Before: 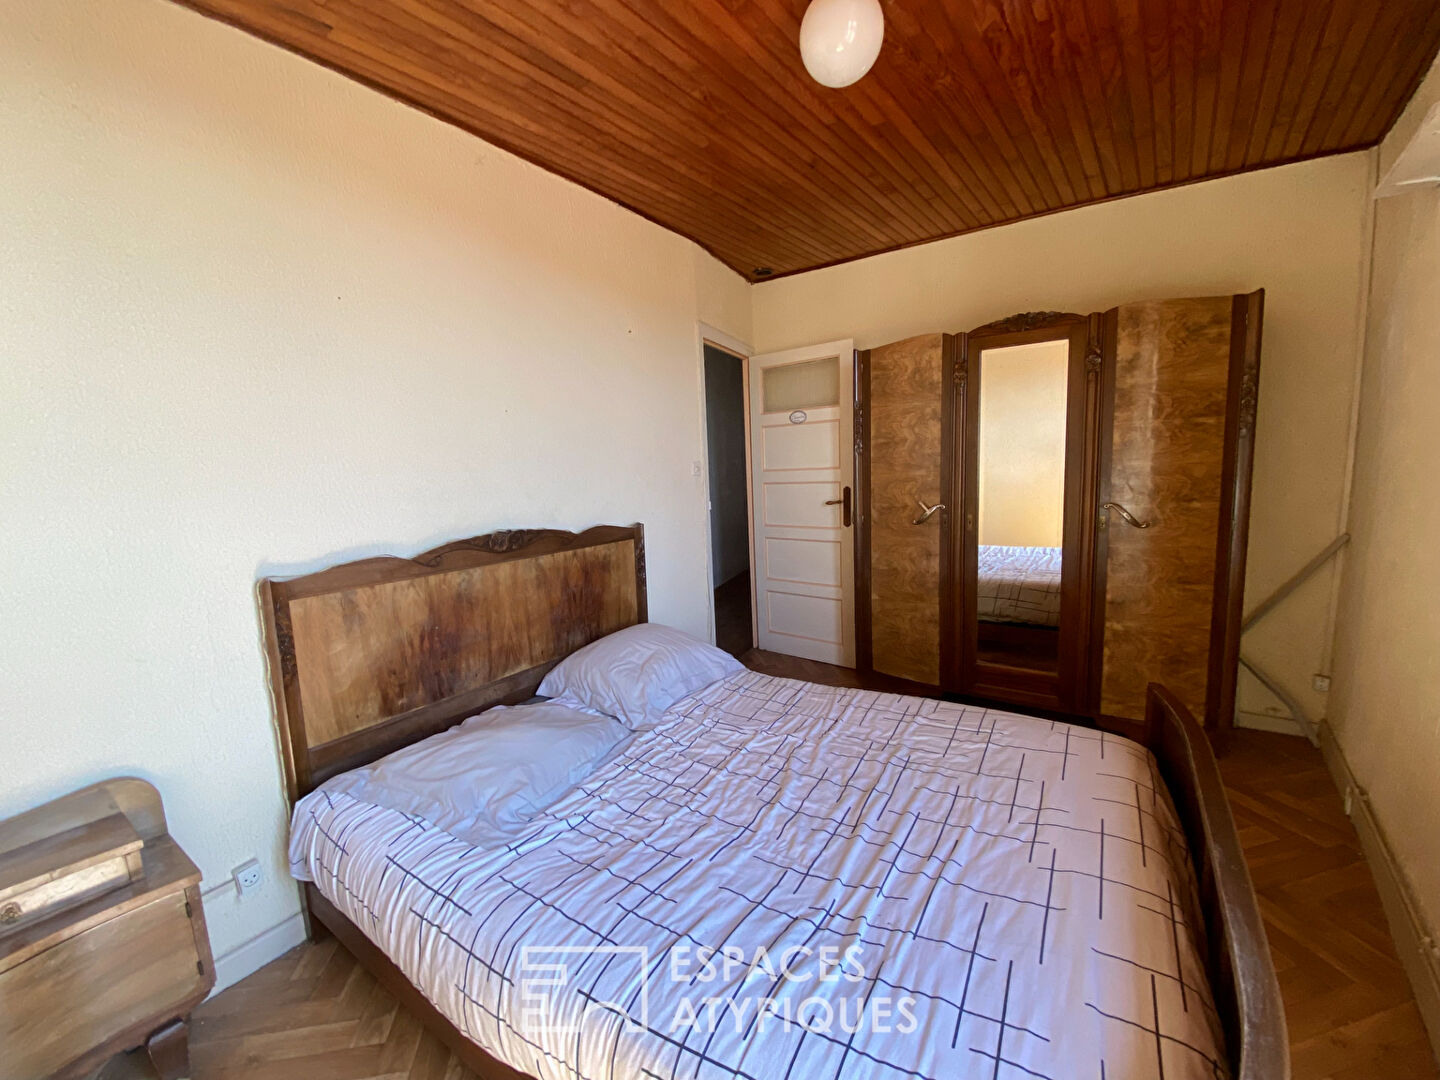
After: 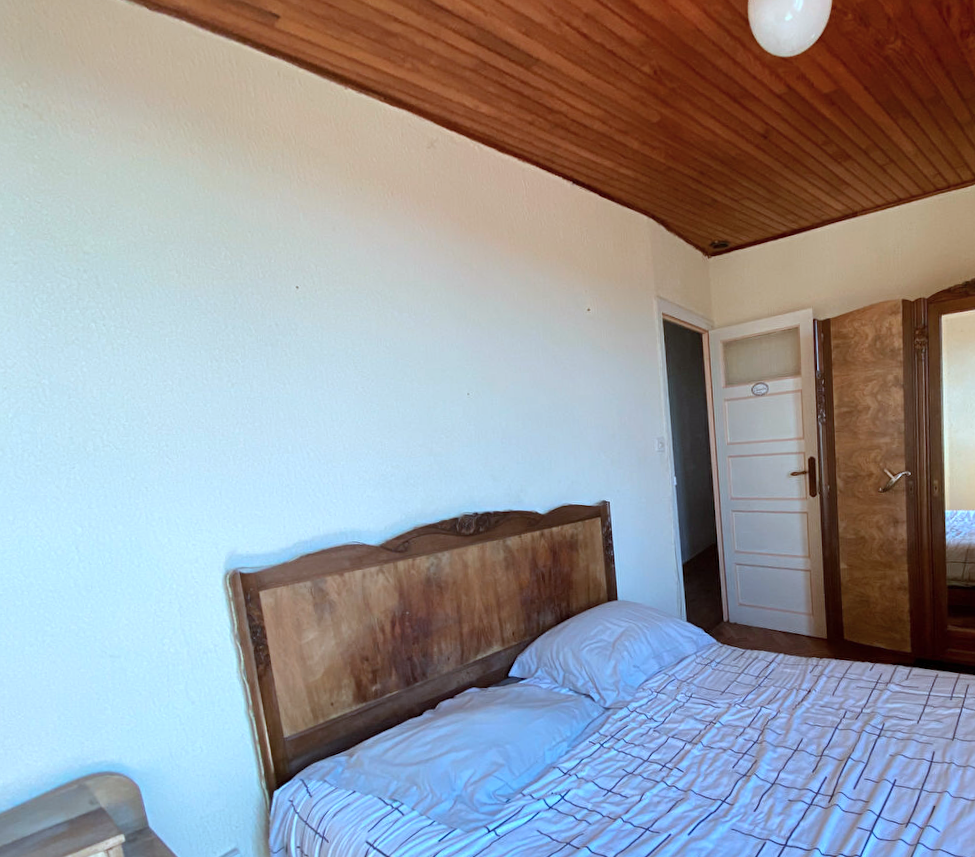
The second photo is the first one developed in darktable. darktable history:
crop: right 28.885%, bottom 16.626%
color correction: highlights a* -9.73, highlights b* -21.22
rotate and perspective: rotation -2.12°, lens shift (vertical) 0.009, lens shift (horizontal) -0.008, automatic cropping original format, crop left 0.036, crop right 0.964, crop top 0.05, crop bottom 0.959
